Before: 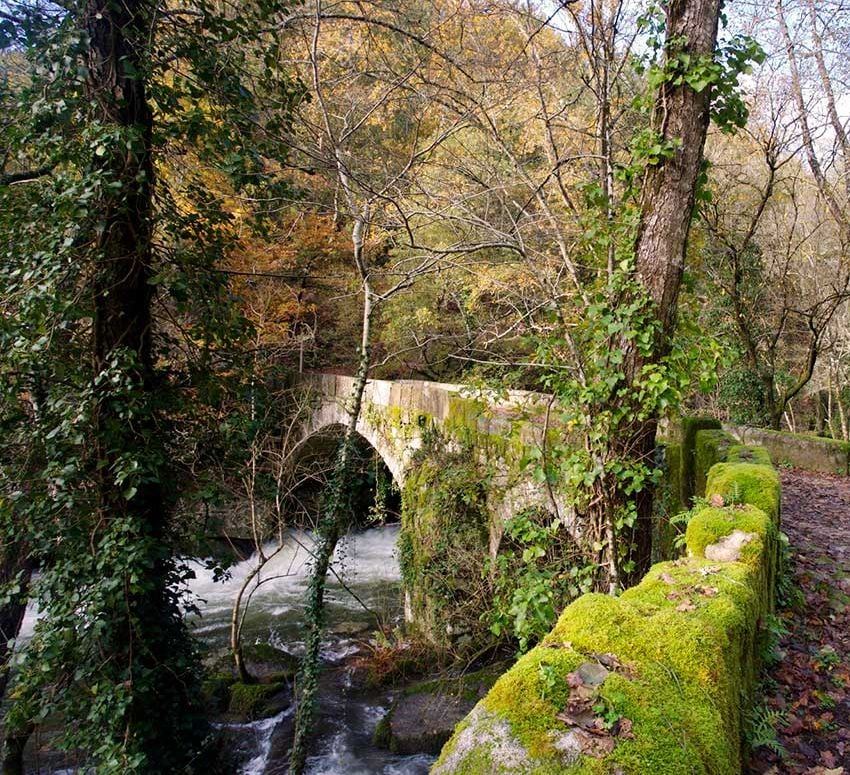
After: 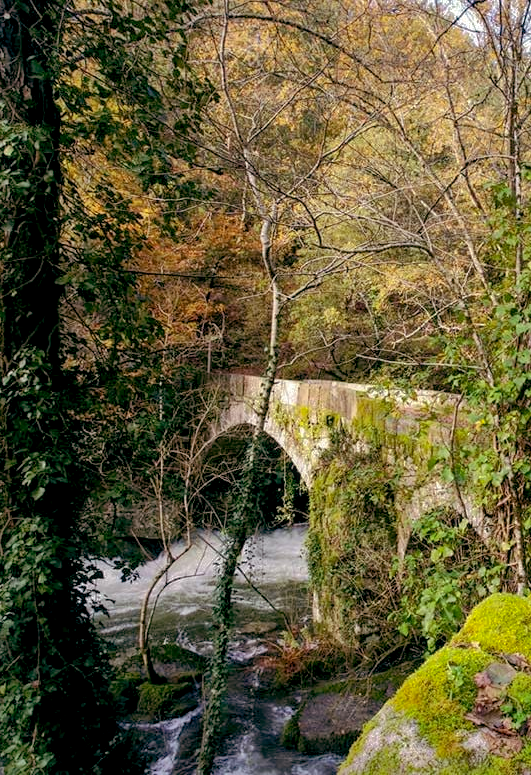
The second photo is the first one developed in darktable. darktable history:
base curve: curves: ch0 [(0, 0) (0.283, 0.295) (1, 1)]
crop: left 10.847%, right 26.582%
color correction: highlights b* 2.96
shadows and highlights: shadows 39.6, highlights -59.76
local contrast: on, module defaults
color balance rgb: shadows lift › chroma 4.659%, shadows lift › hue 26.45°, global offset › luminance -0.328%, global offset › chroma 0.117%, global offset › hue 163.09°, shadows fall-off 101.432%, perceptual saturation grading › global saturation 0.396%, mask middle-gray fulcrum 22.854%
